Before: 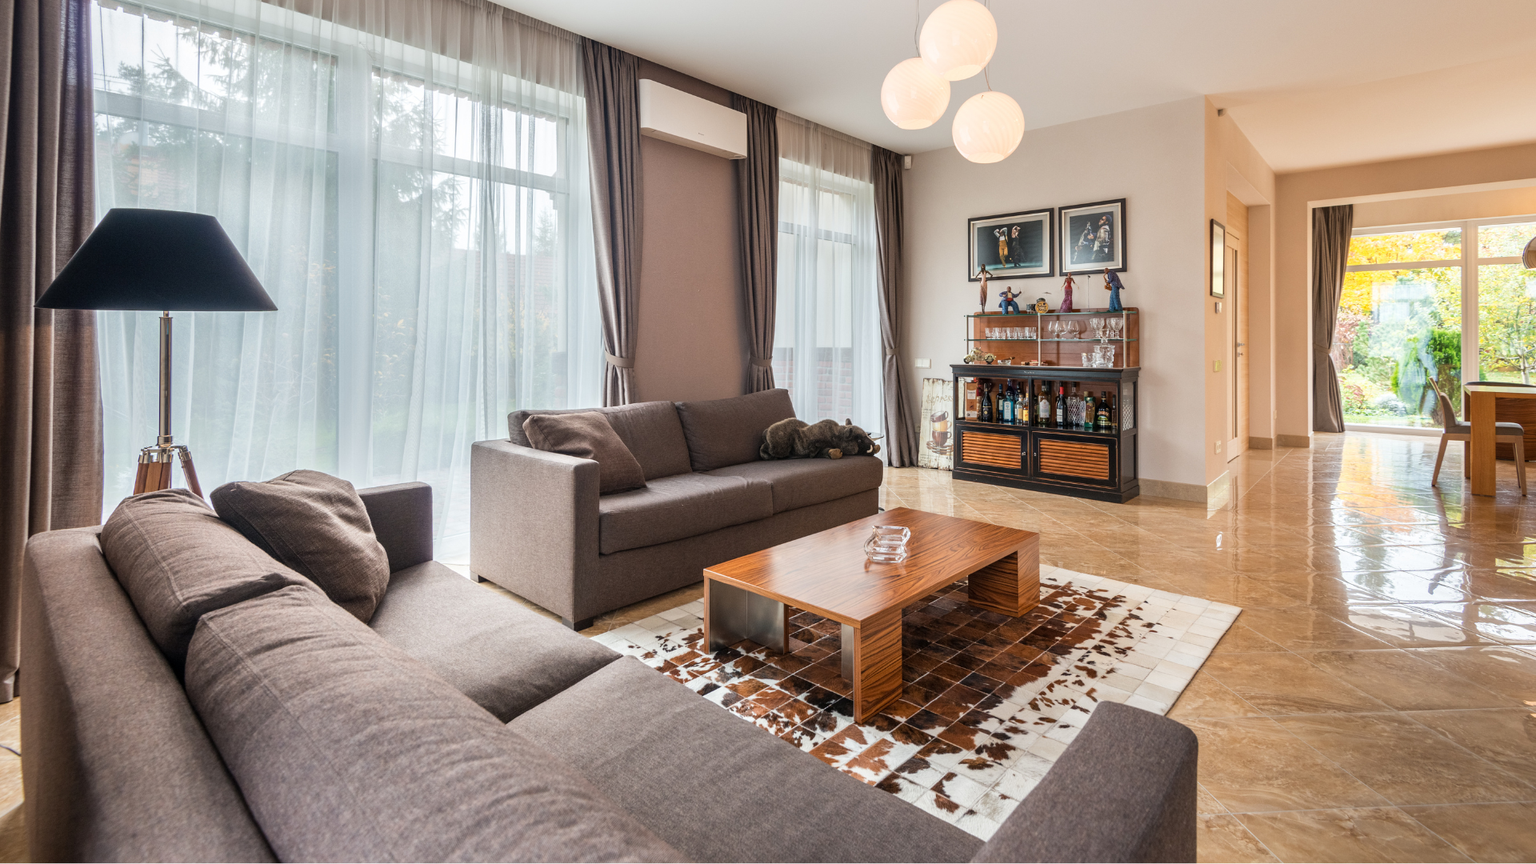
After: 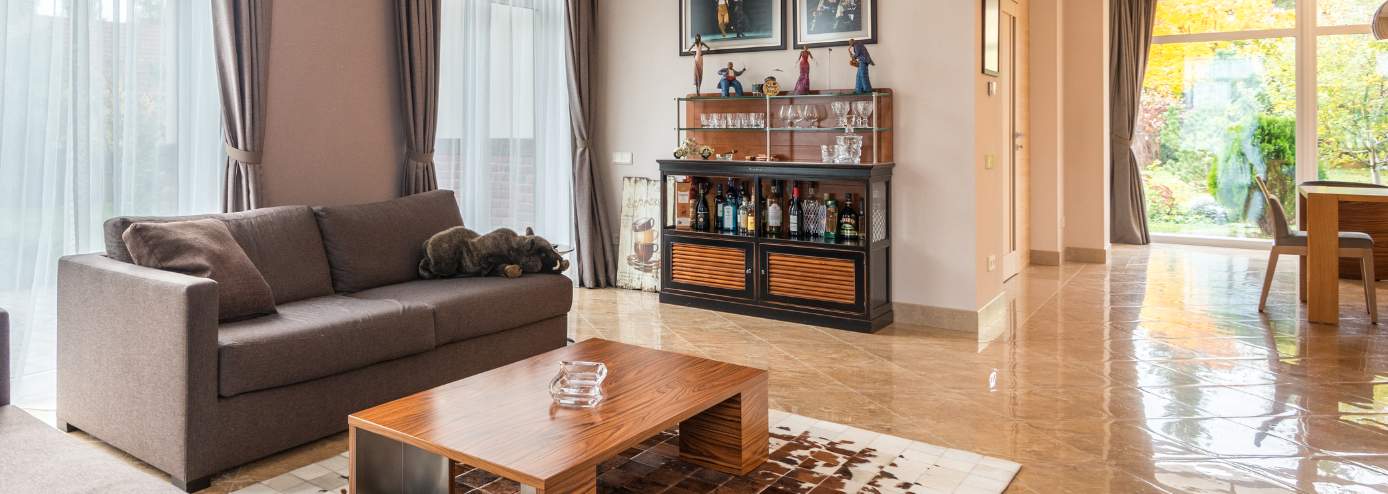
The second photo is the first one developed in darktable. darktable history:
crop and rotate: left 27.702%, top 27.455%, bottom 26.778%
shadows and highlights: radius 95.94, shadows -15.54, white point adjustment 0.261, highlights 32.03, compress 48.32%, highlights color adjustment 42.24%, soften with gaussian
